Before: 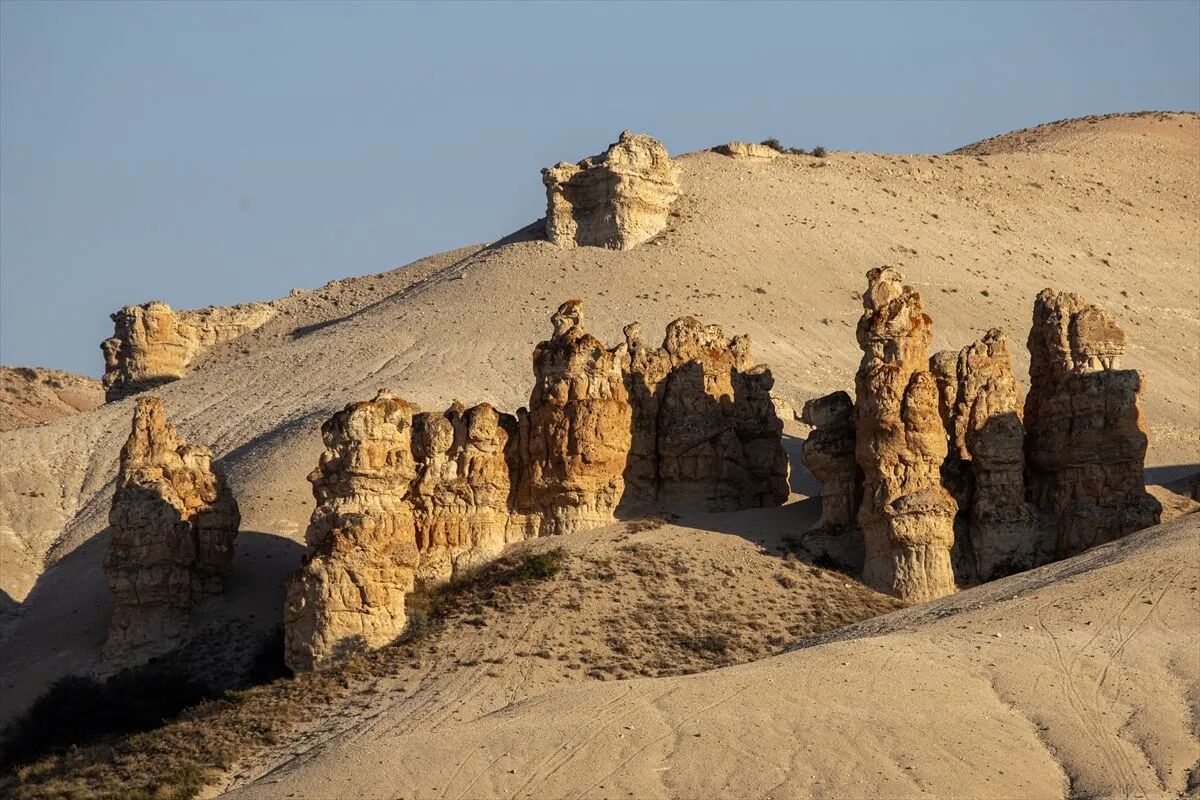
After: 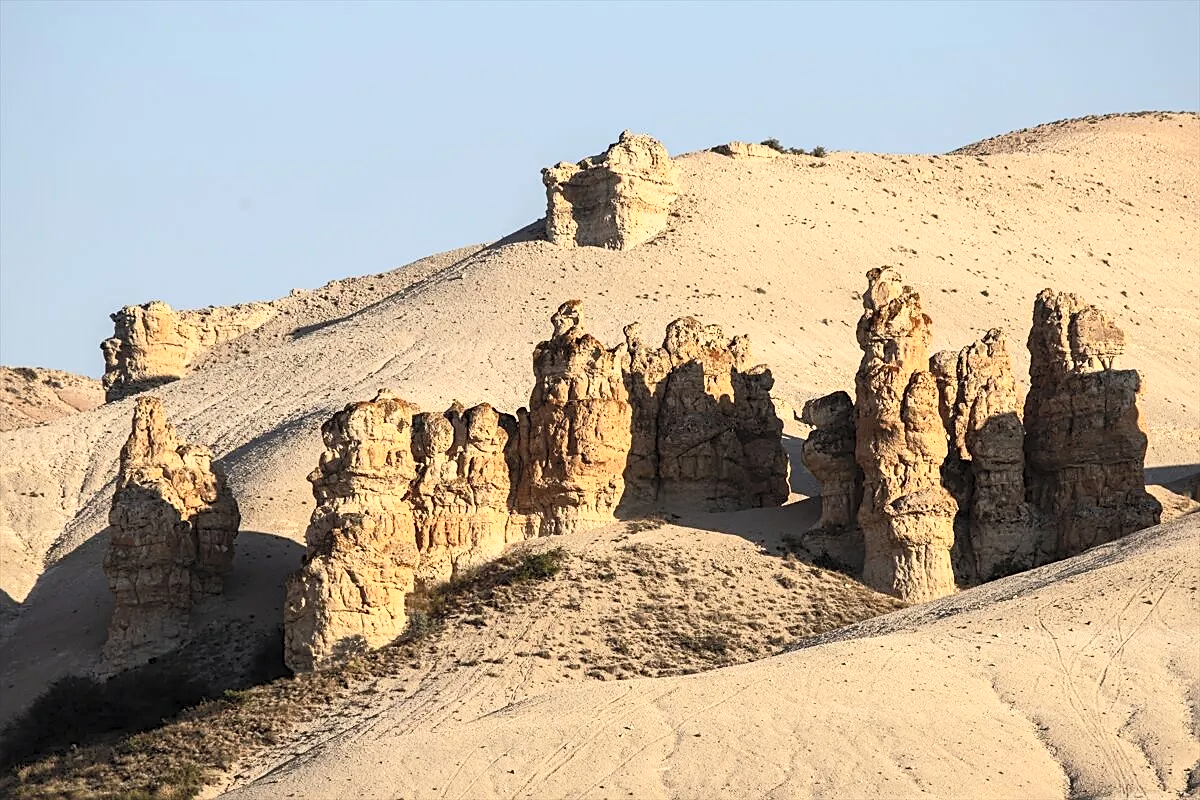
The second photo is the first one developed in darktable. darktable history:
contrast brightness saturation: contrast 0.387, brightness 0.529
sharpen: on, module defaults
exposure: exposure -0.155 EV, compensate highlight preservation false
